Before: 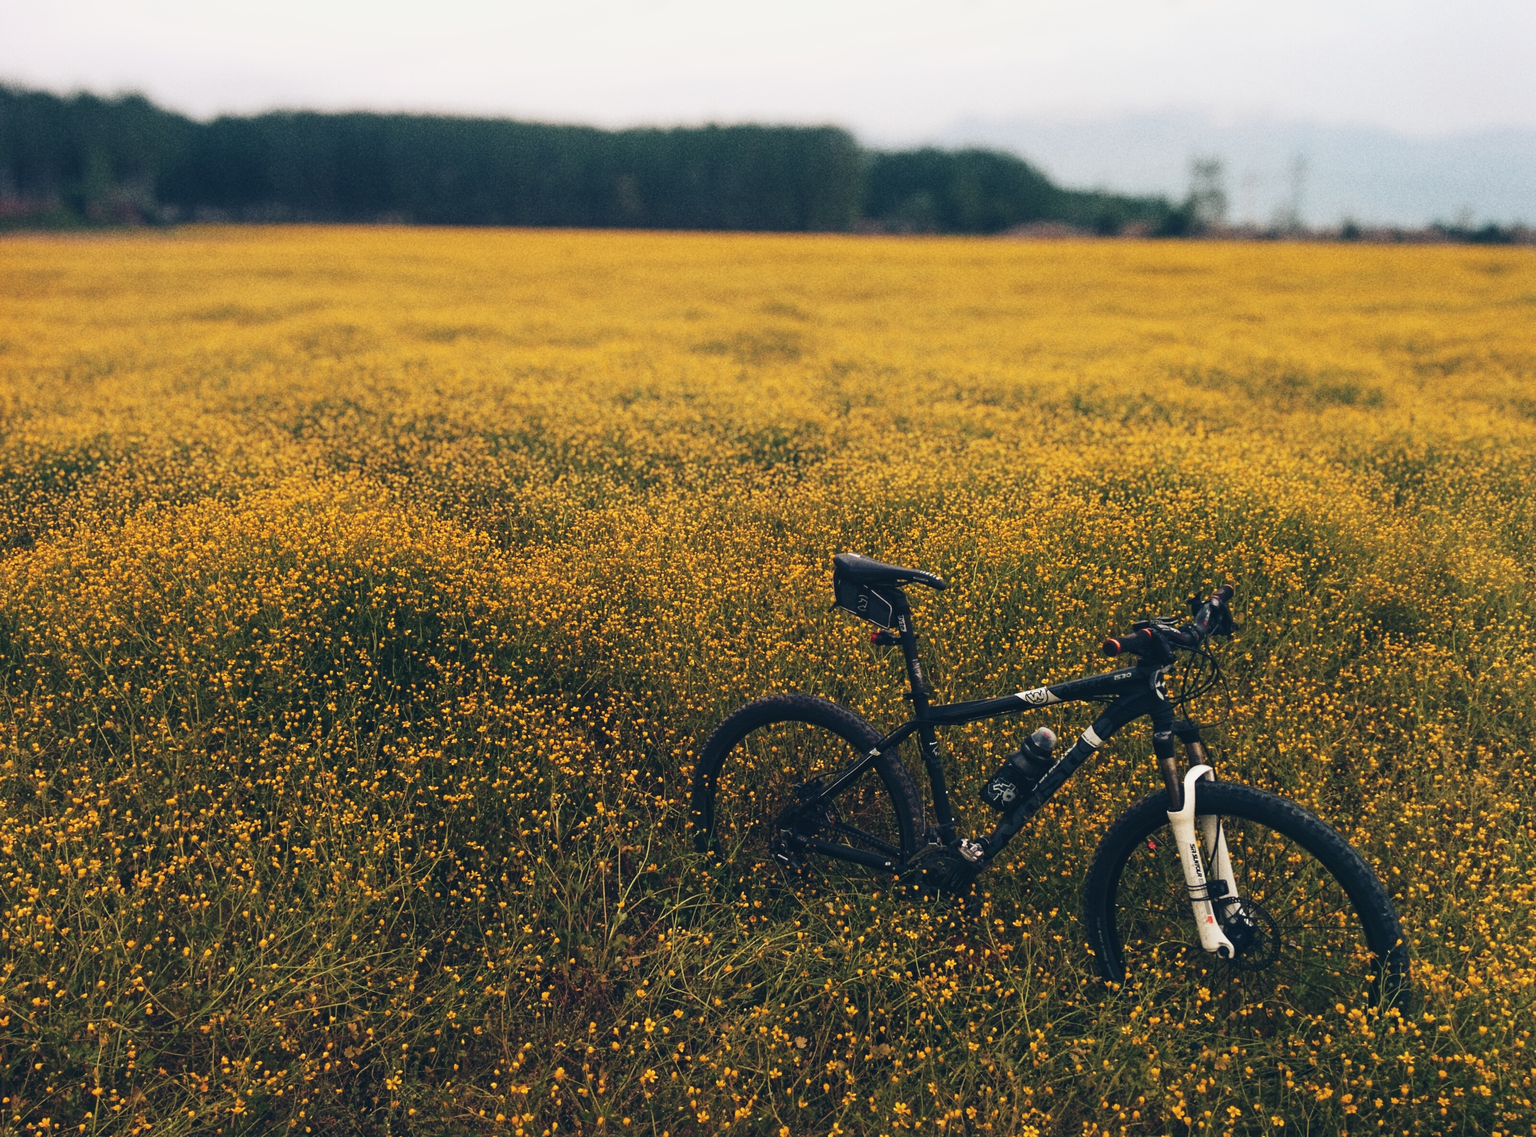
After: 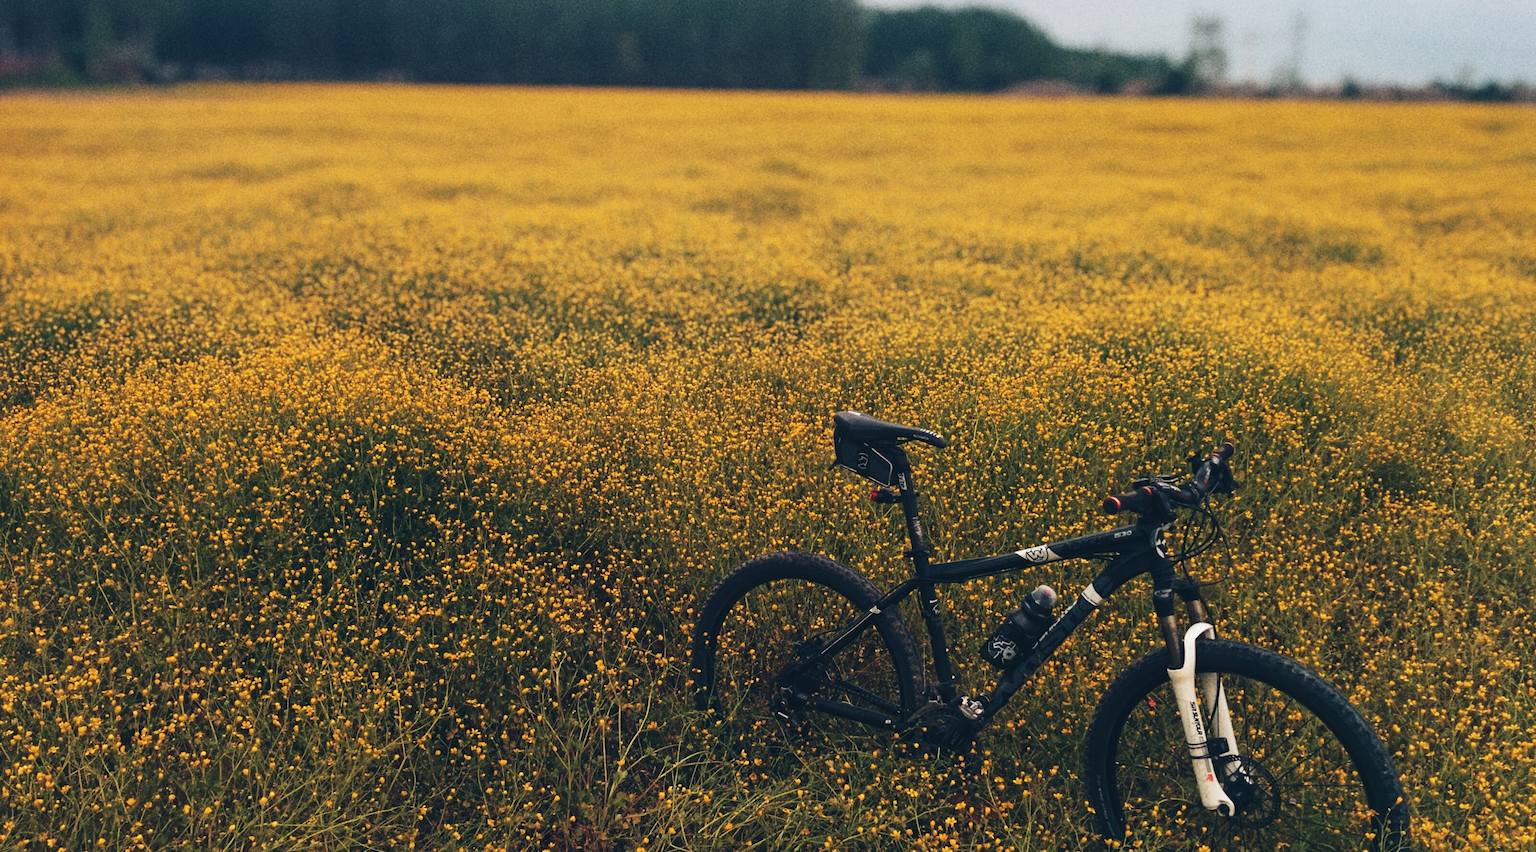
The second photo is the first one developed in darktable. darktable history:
crop and rotate: top 12.5%, bottom 12.5%
vibrance: vibrance 0%
